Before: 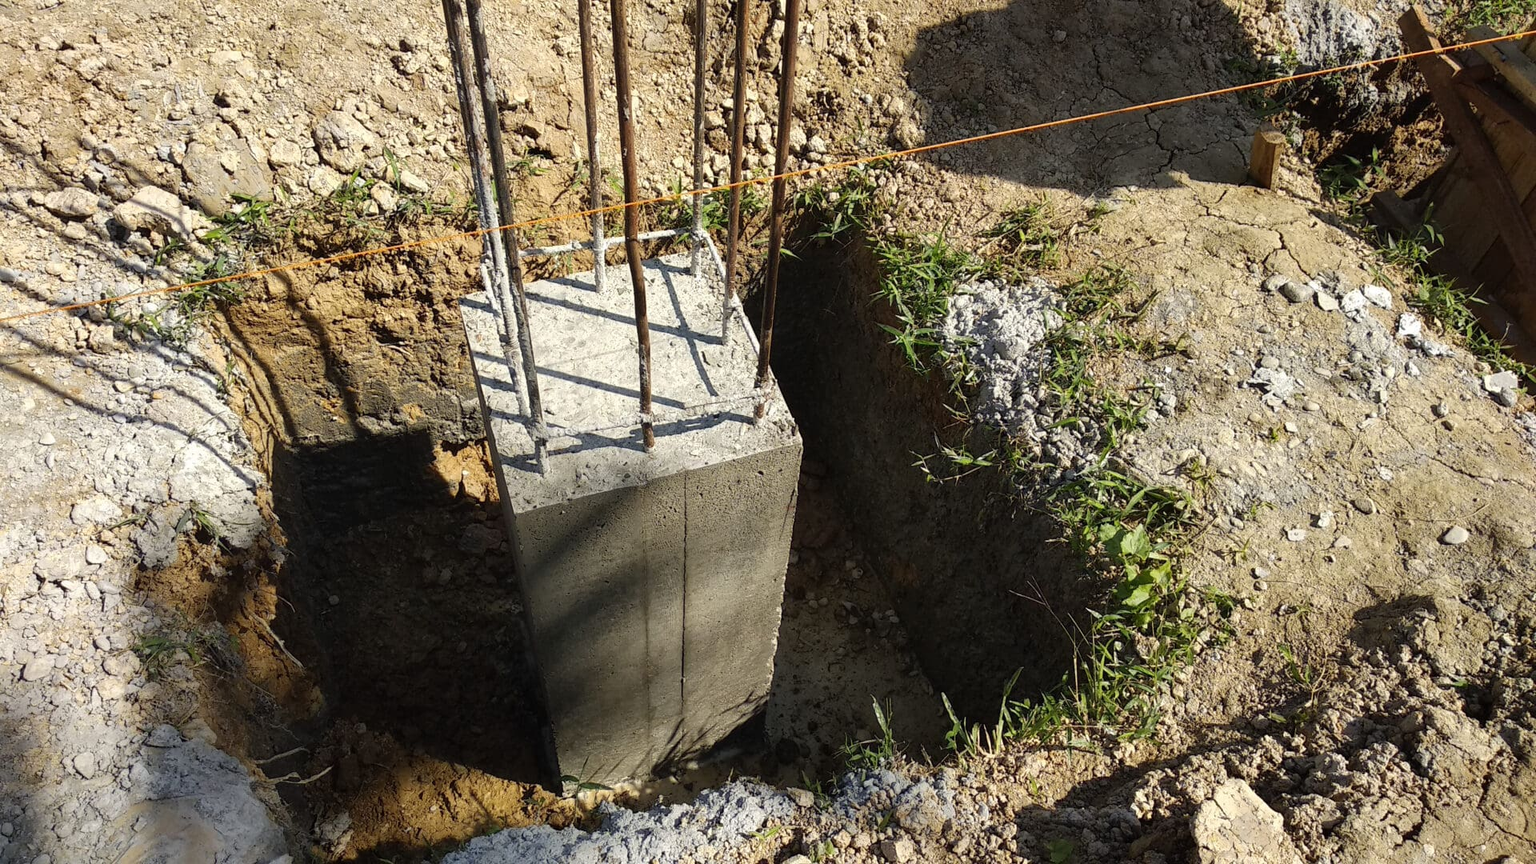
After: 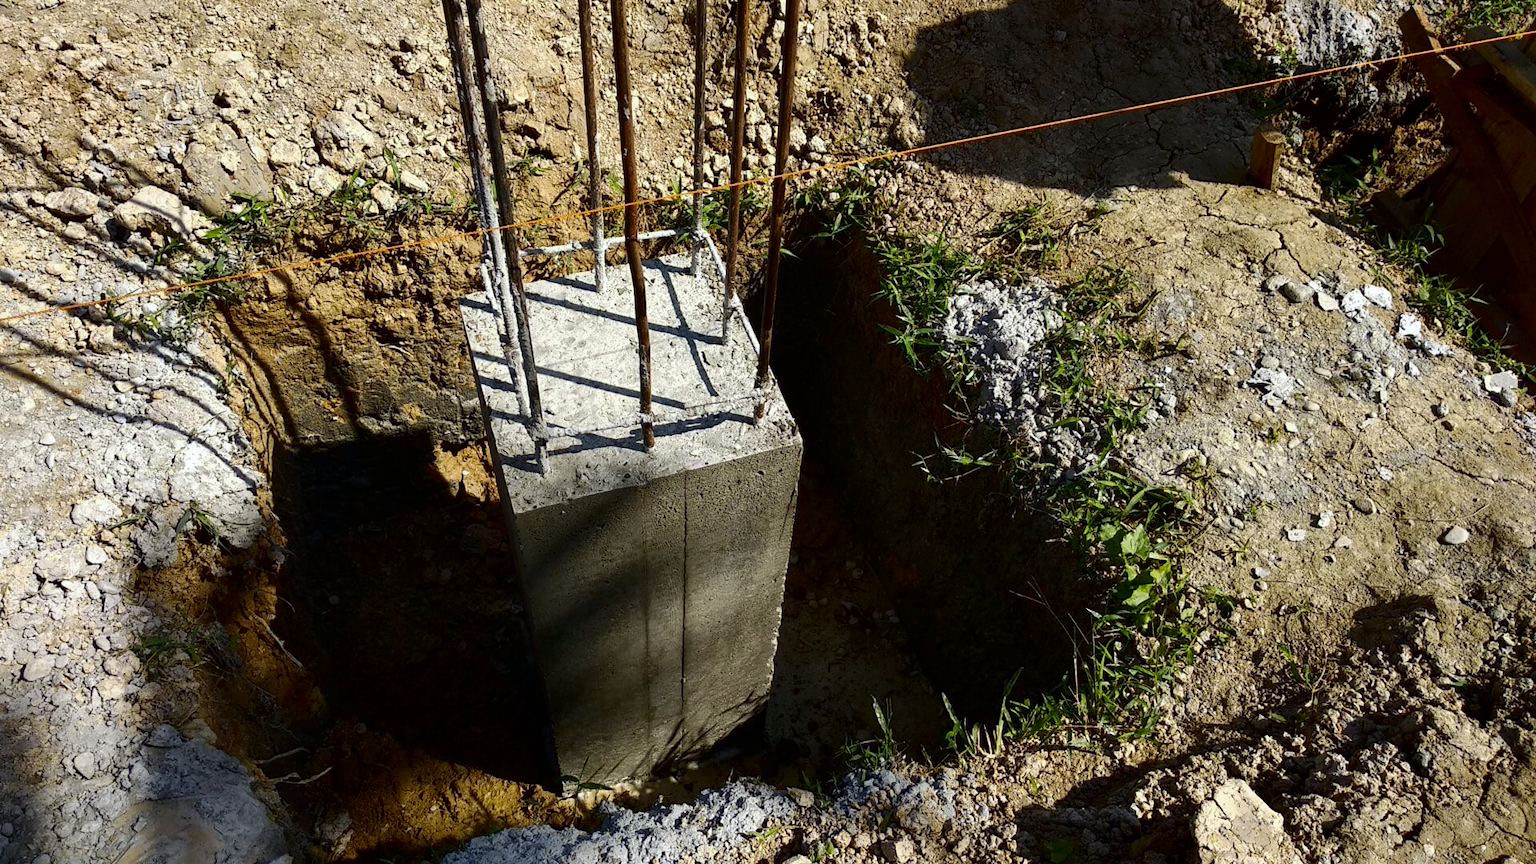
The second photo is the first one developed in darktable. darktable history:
white balance: red 0.98, blue 1.034
contrast brightness saturation: contrast 0.13, brightness -0.24, saturation 0.14
